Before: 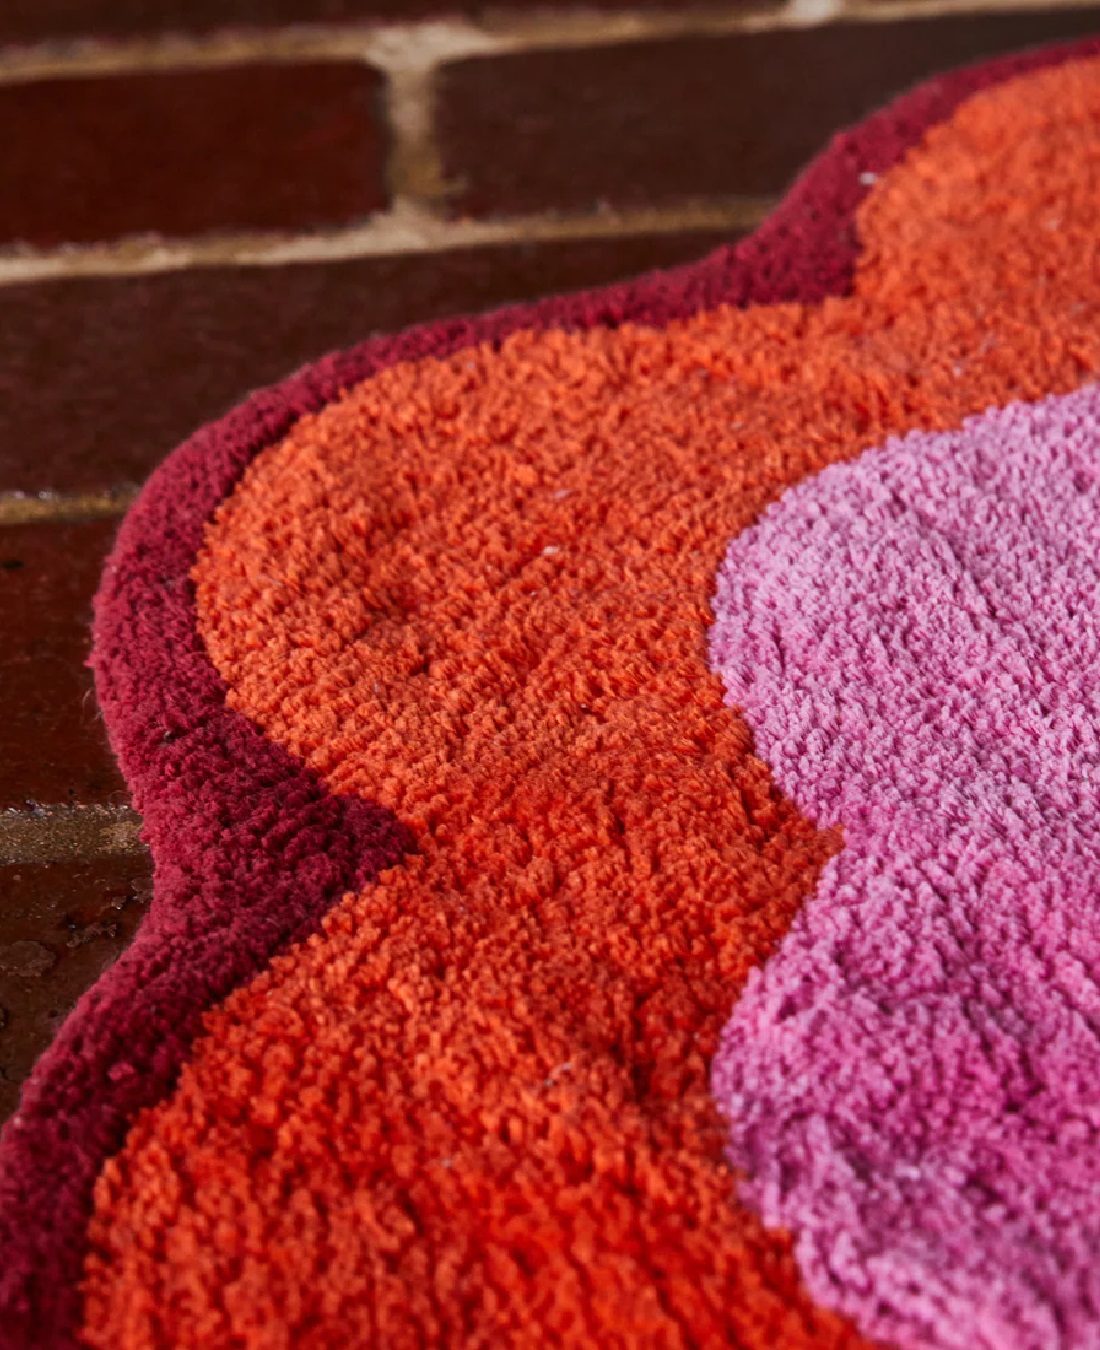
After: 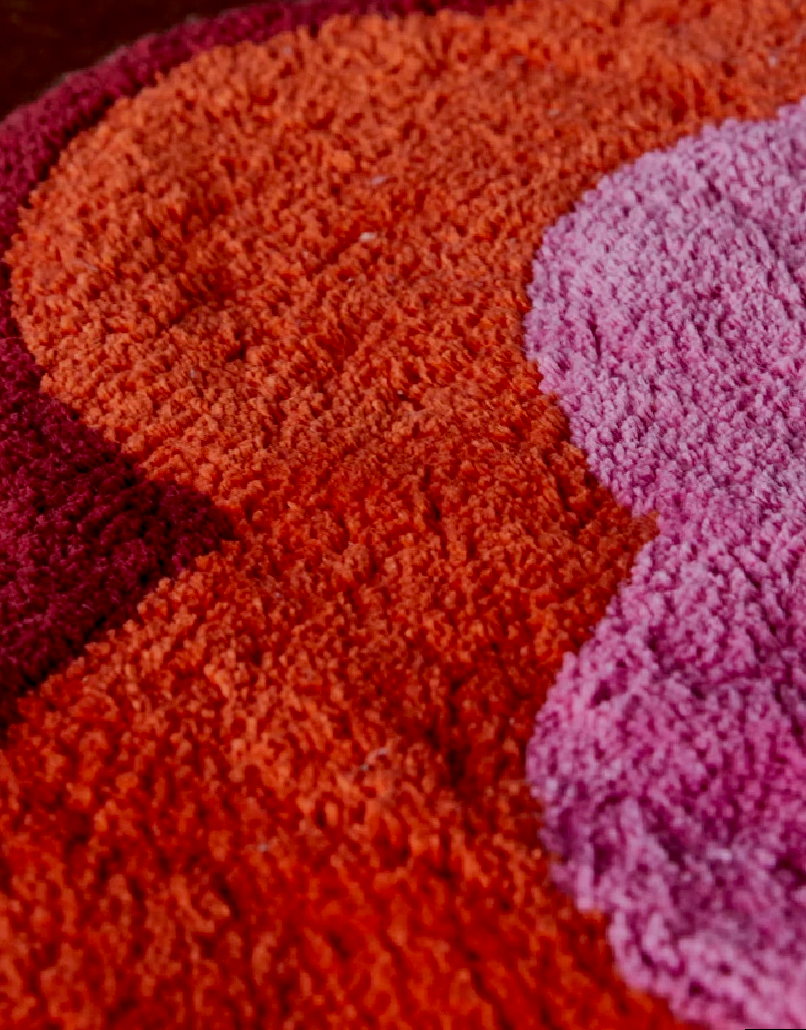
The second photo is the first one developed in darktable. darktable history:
rotate and perspective: rotation 0.174°, lens shift (vertical) 0.013, lens shift (horizontal) 0.019, shear 0.001, automatic cropping original format, crop left 0.007, crop right 0.991, crop top 0.016, crop bottom 0.997
exposure: black level correction 0.011, exposure -0.478 EV, compensate highlight preservation false
crop: left 16.871%, top 22.857%, right 9.116%
